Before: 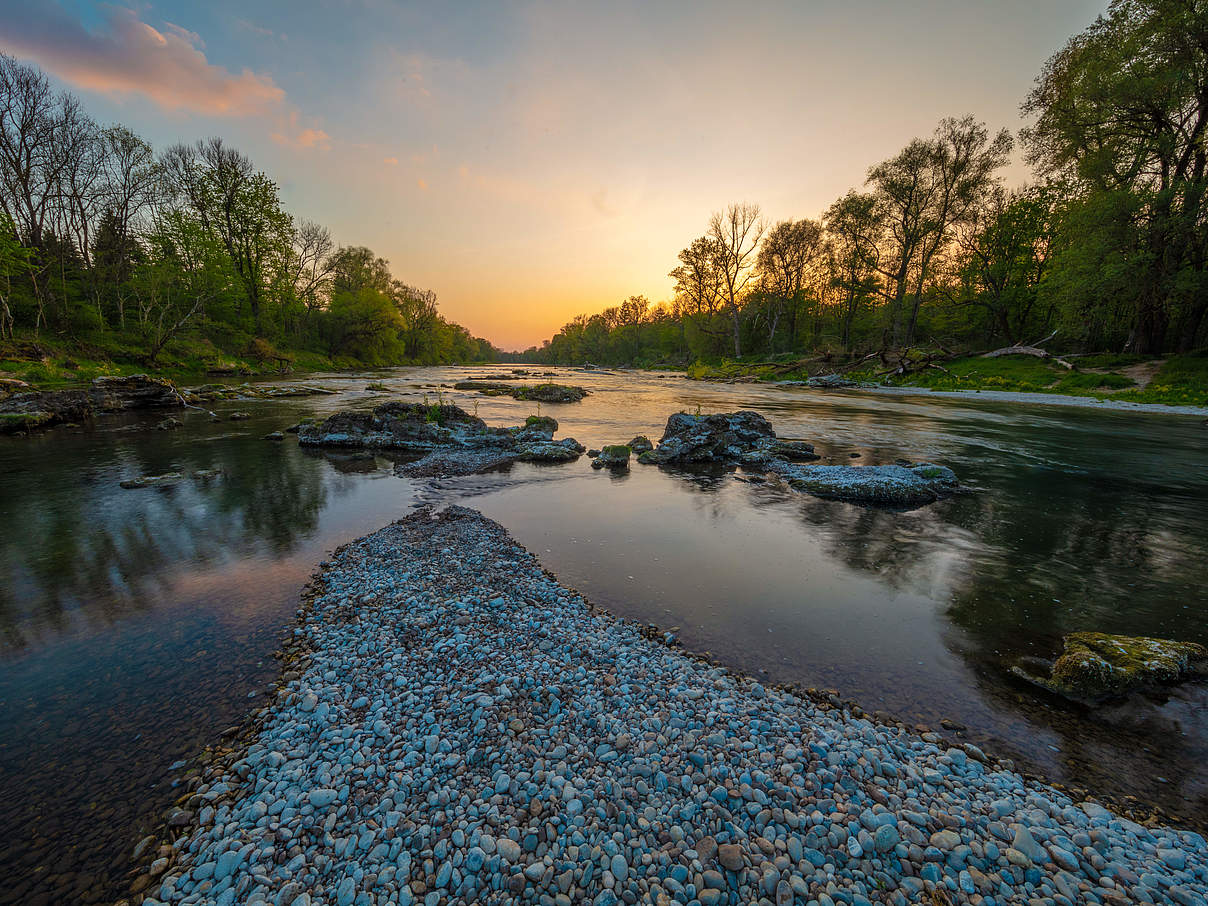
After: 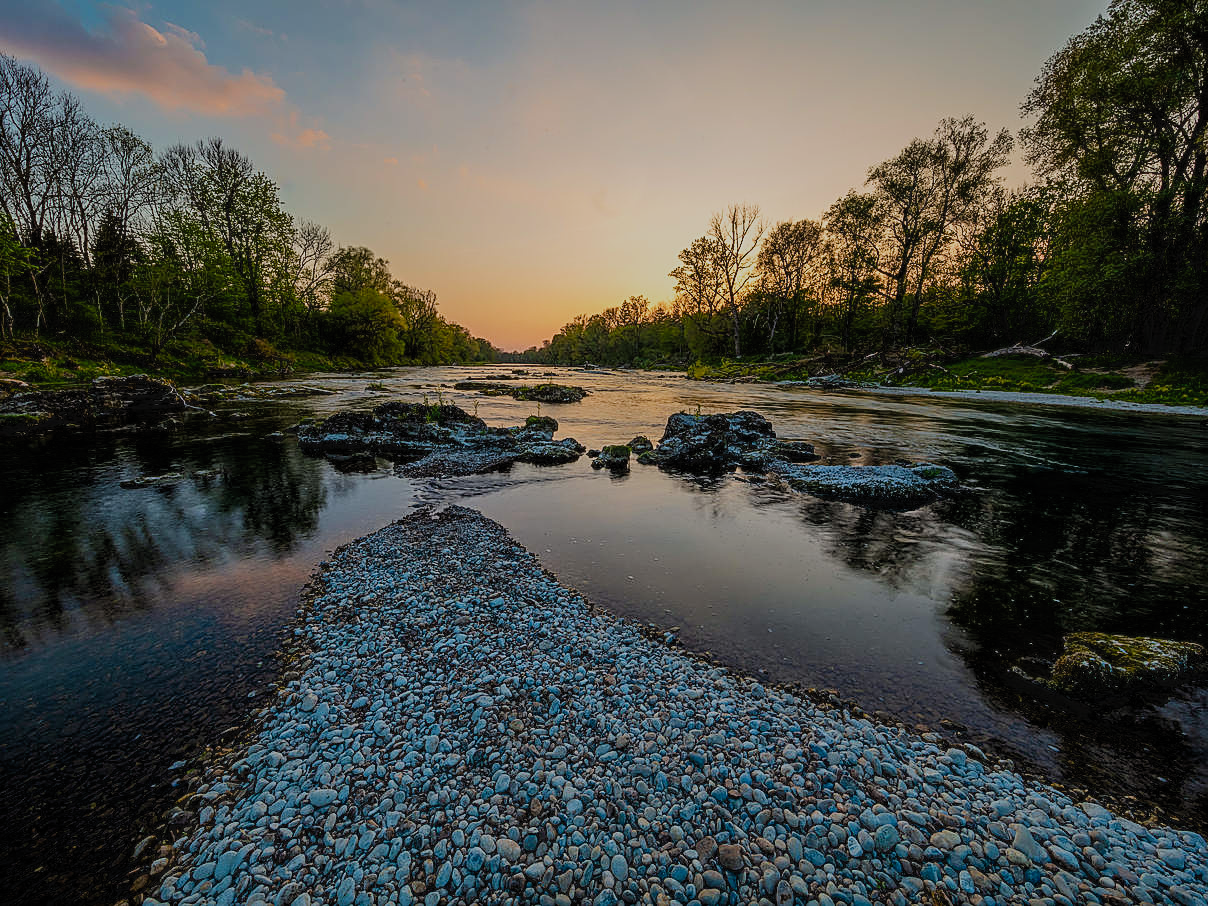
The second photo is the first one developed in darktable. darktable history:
exposure: black level correction 0.009, exposure -0.158 EV, compensate highlight preservation false
sharpen: on, module defaults
filmic rgb: black relative exposure -7.23 EV, white relative exposure 5.07 EV, hardness 3.19, color science v5 (2021), contrast in shadows safe, contrast in highlights safe
